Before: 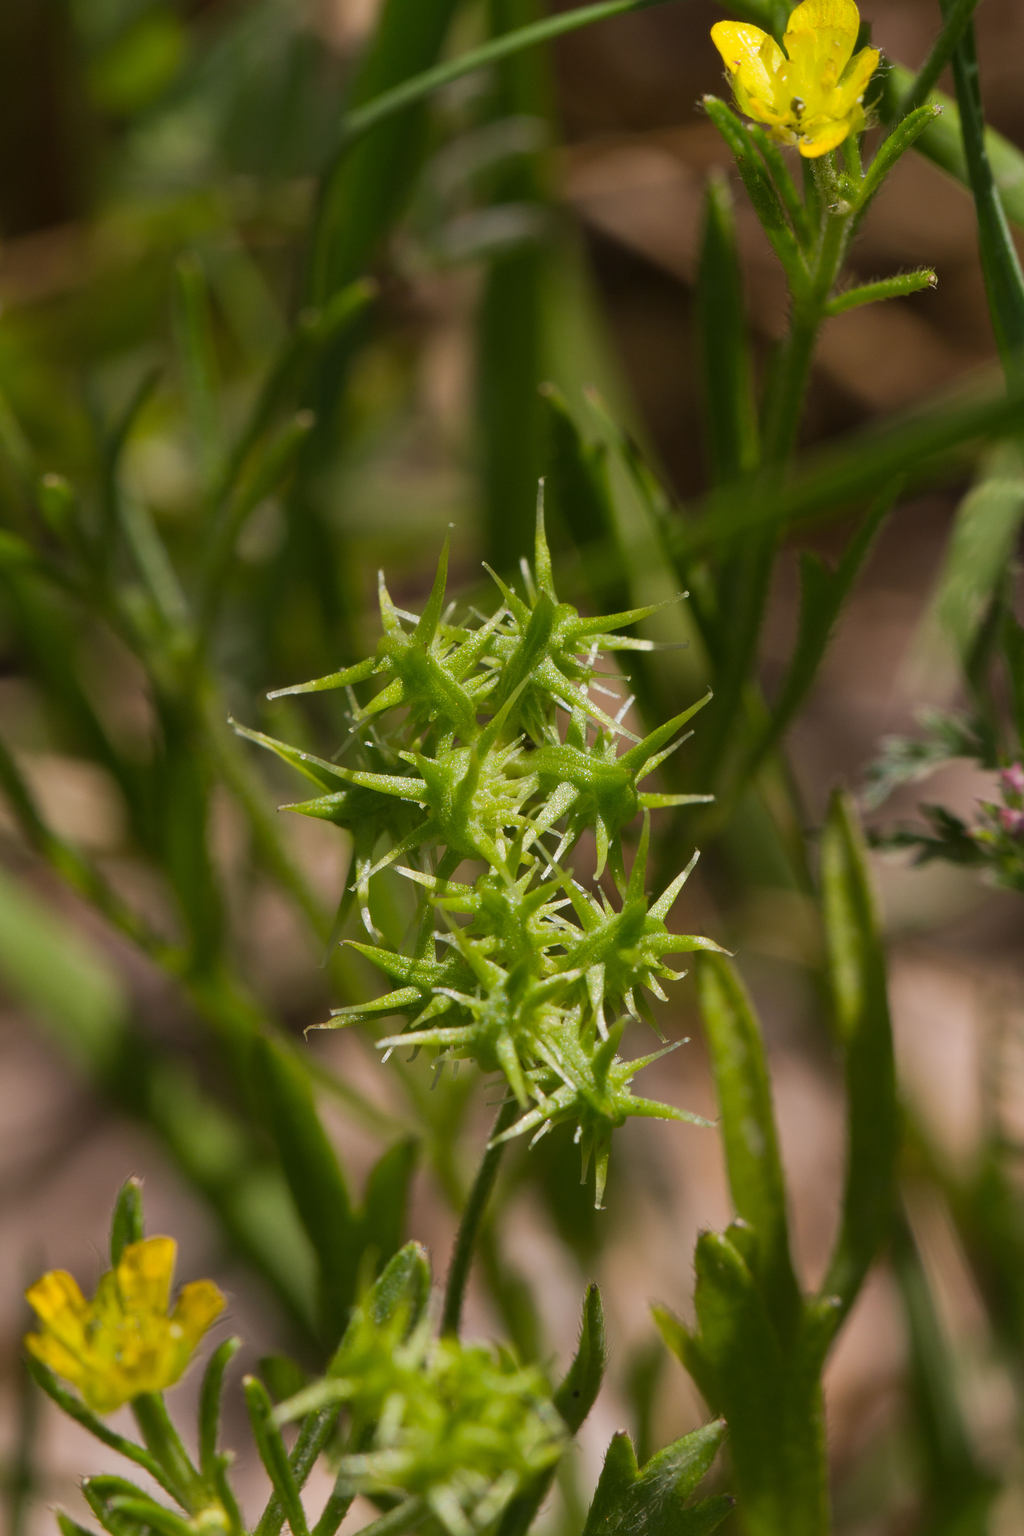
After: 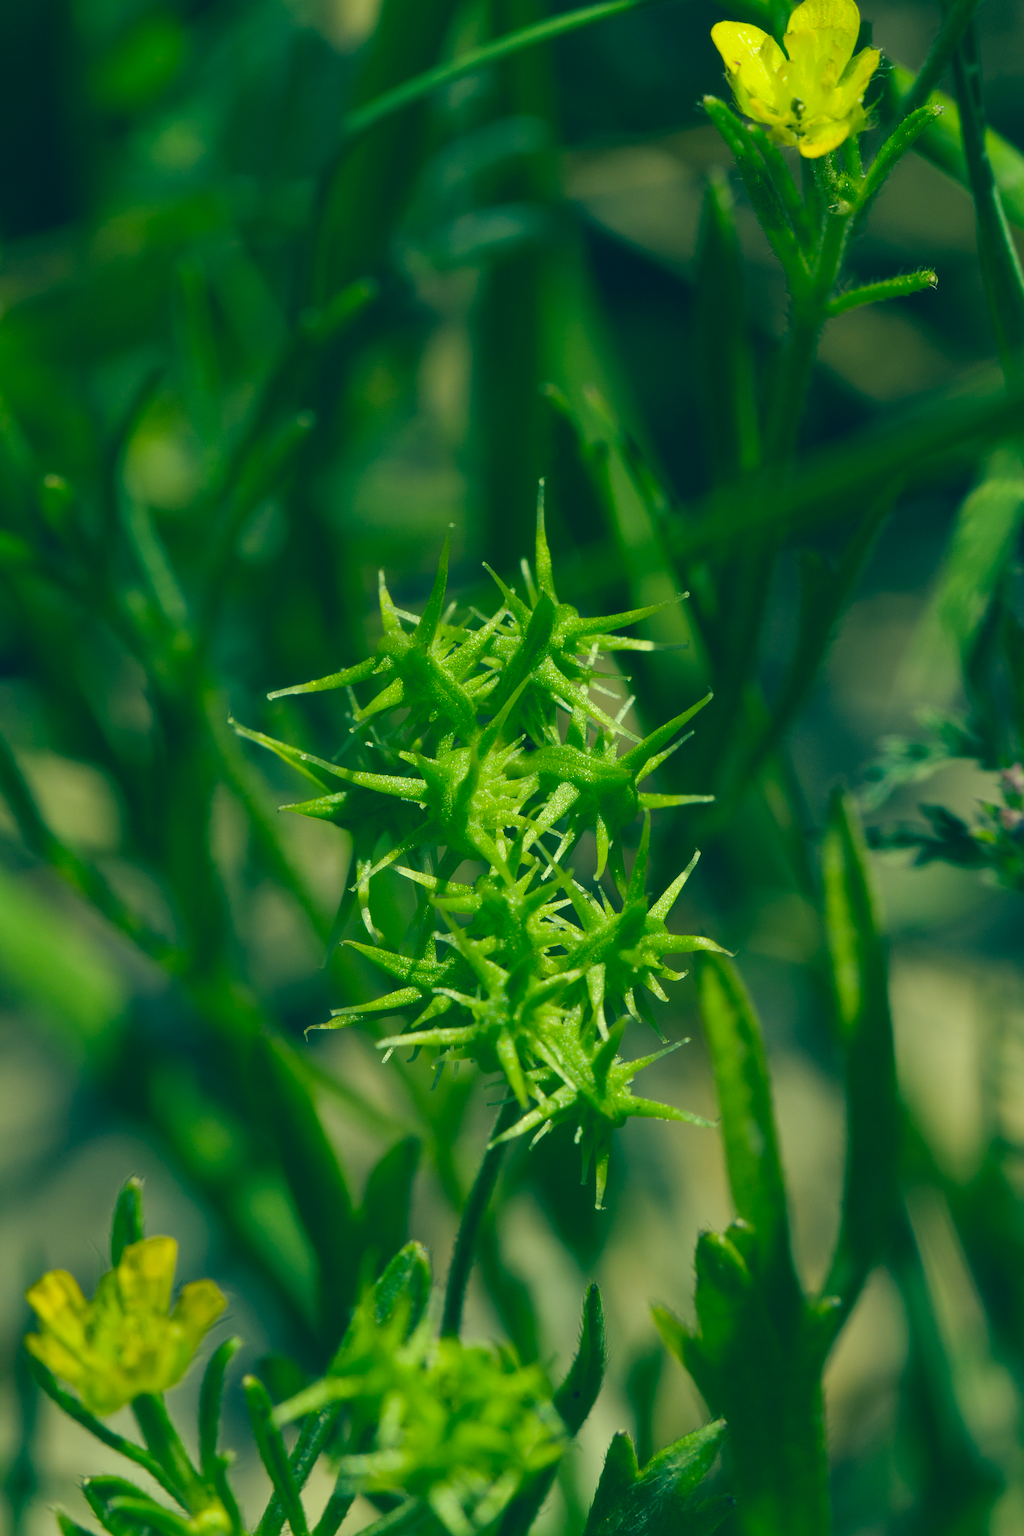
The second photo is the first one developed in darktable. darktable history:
color correction: highlights a* -16.34, highlights b* 39.65, shadows a* -39.62, shadows b* -25.64
